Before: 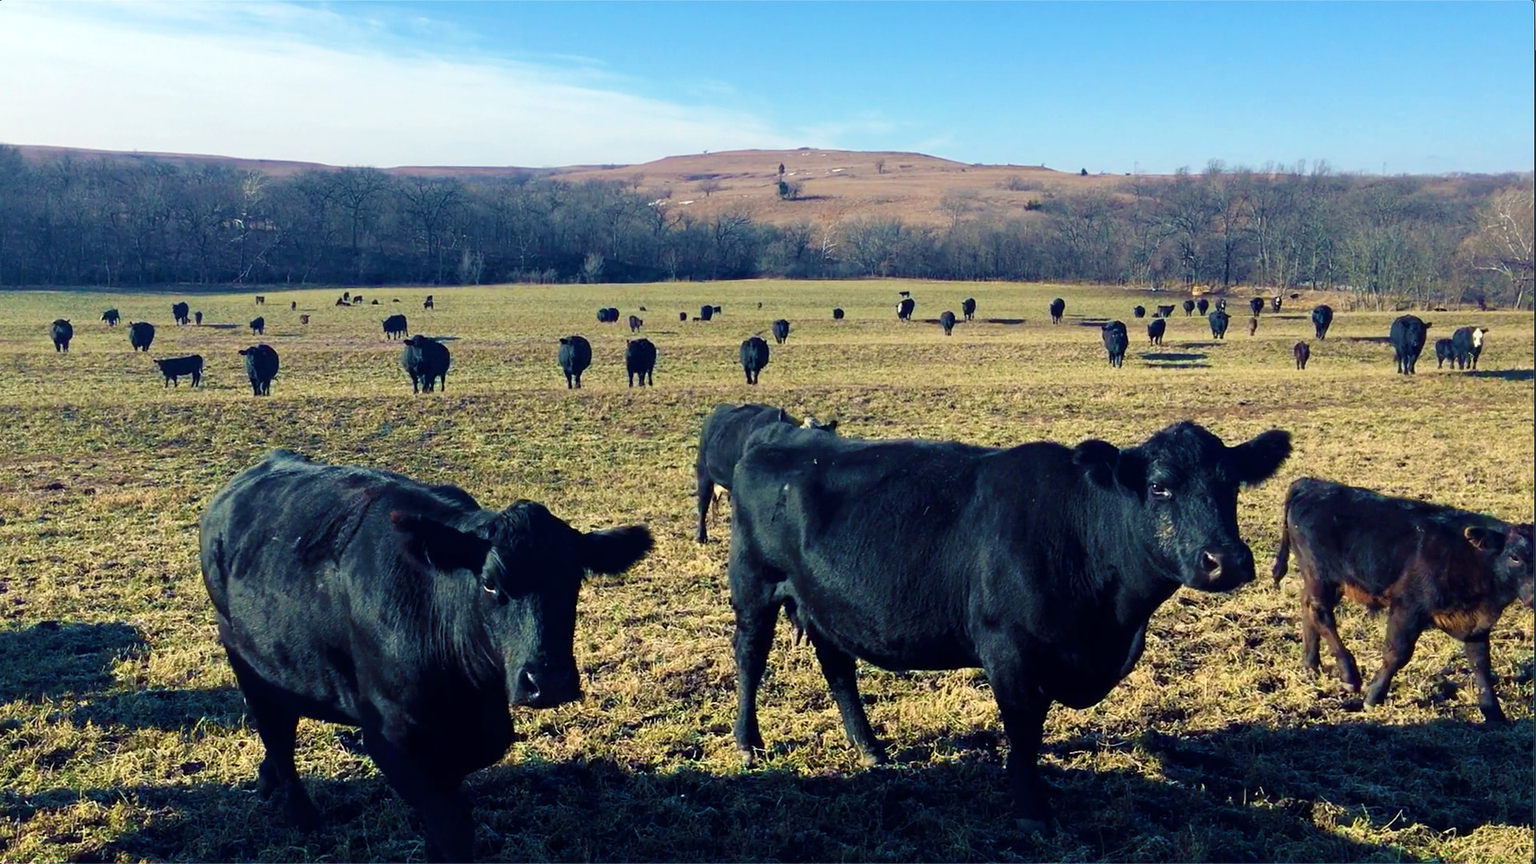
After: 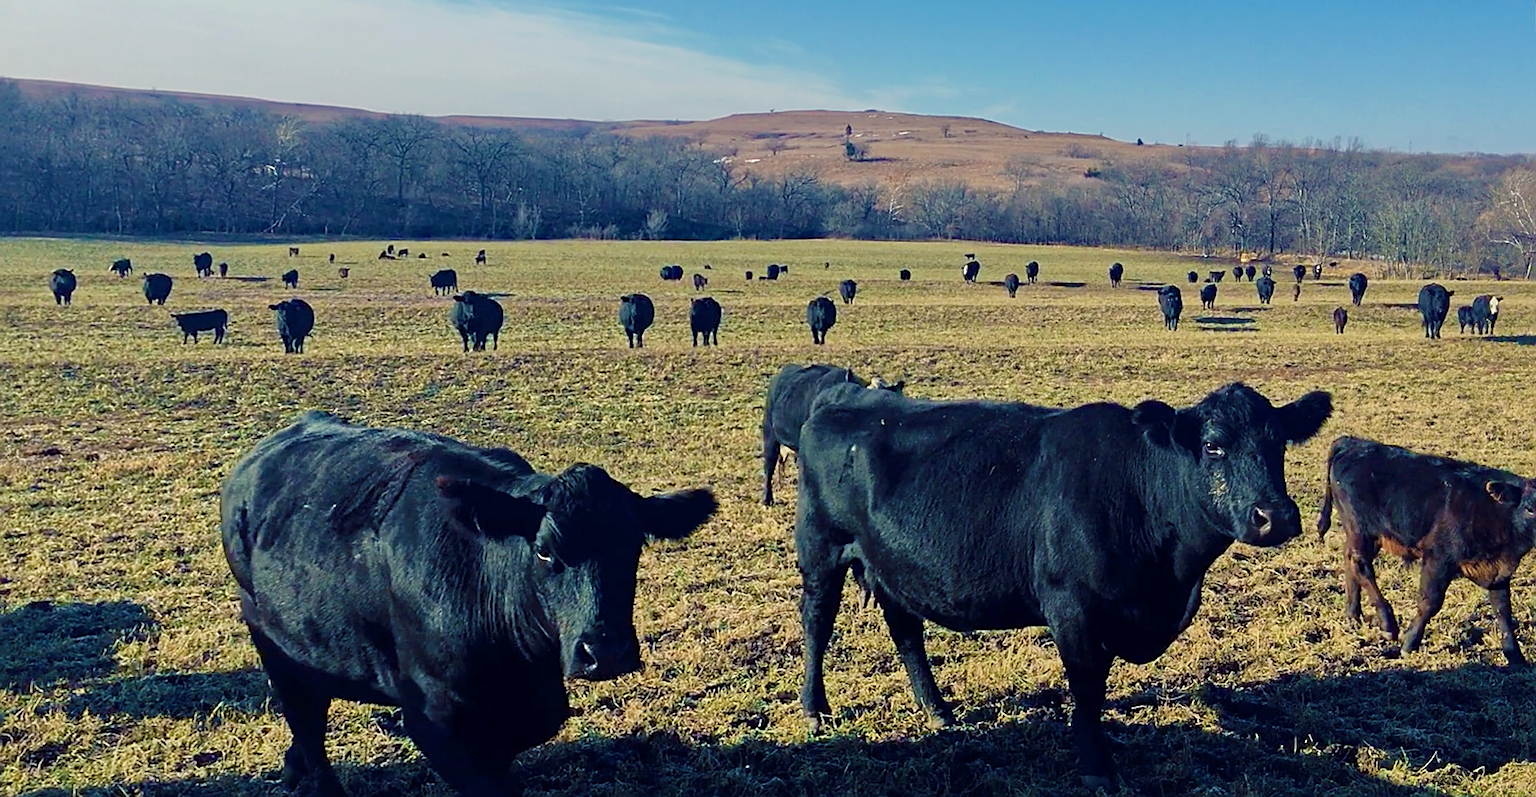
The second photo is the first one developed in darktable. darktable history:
exposure: exposure 0.375 EV, compensate highlight preservation false
tone equalizer: -8 EV -0.002 EV, -7 EV 0.005 EV, -6 EV -0.008 EV, -5 EV 0.007 EV, -4 EV -0.042 EV, -3 EV -0.233 EV, -2 EV -0.662 EV, -1 EV -0.983 EV, +0 EV -0.969 EV, smoothing diameter 2%, edges refinement/feathering 20, mask exposure compensation -1.57 EV, filter diffusion 5
haze removal: strength 0.1, compatibility mode true, adaptive false
shadows and highlights: radius 334.93, shadows 63.48, highlights 6.06, compress 87.7%, highlights color adjustment 39.73%, soften with gaussian
sharpen: on, module defaults
rotate and perspective: rotation -0.013°, lens shift (vertical) -0.027, lens shift (horizontal) 0.178, crop left 0.016, crop right 0.989, crop top 0.082, crop bottom 0.918
